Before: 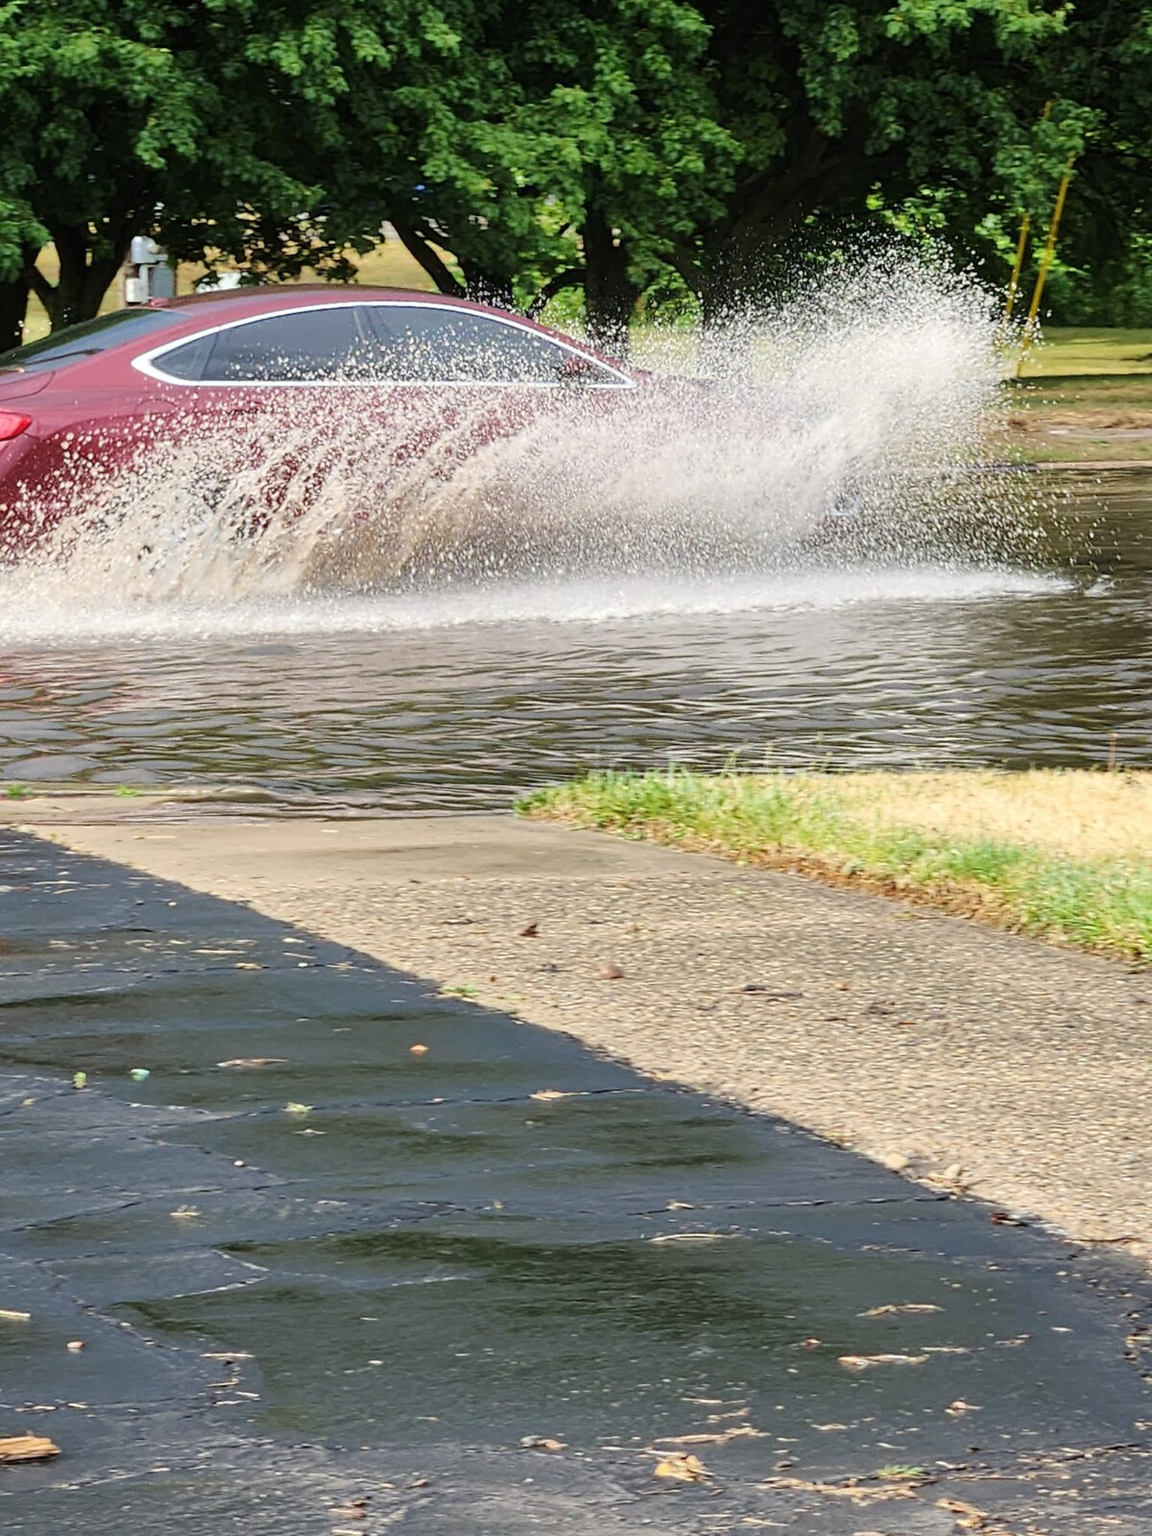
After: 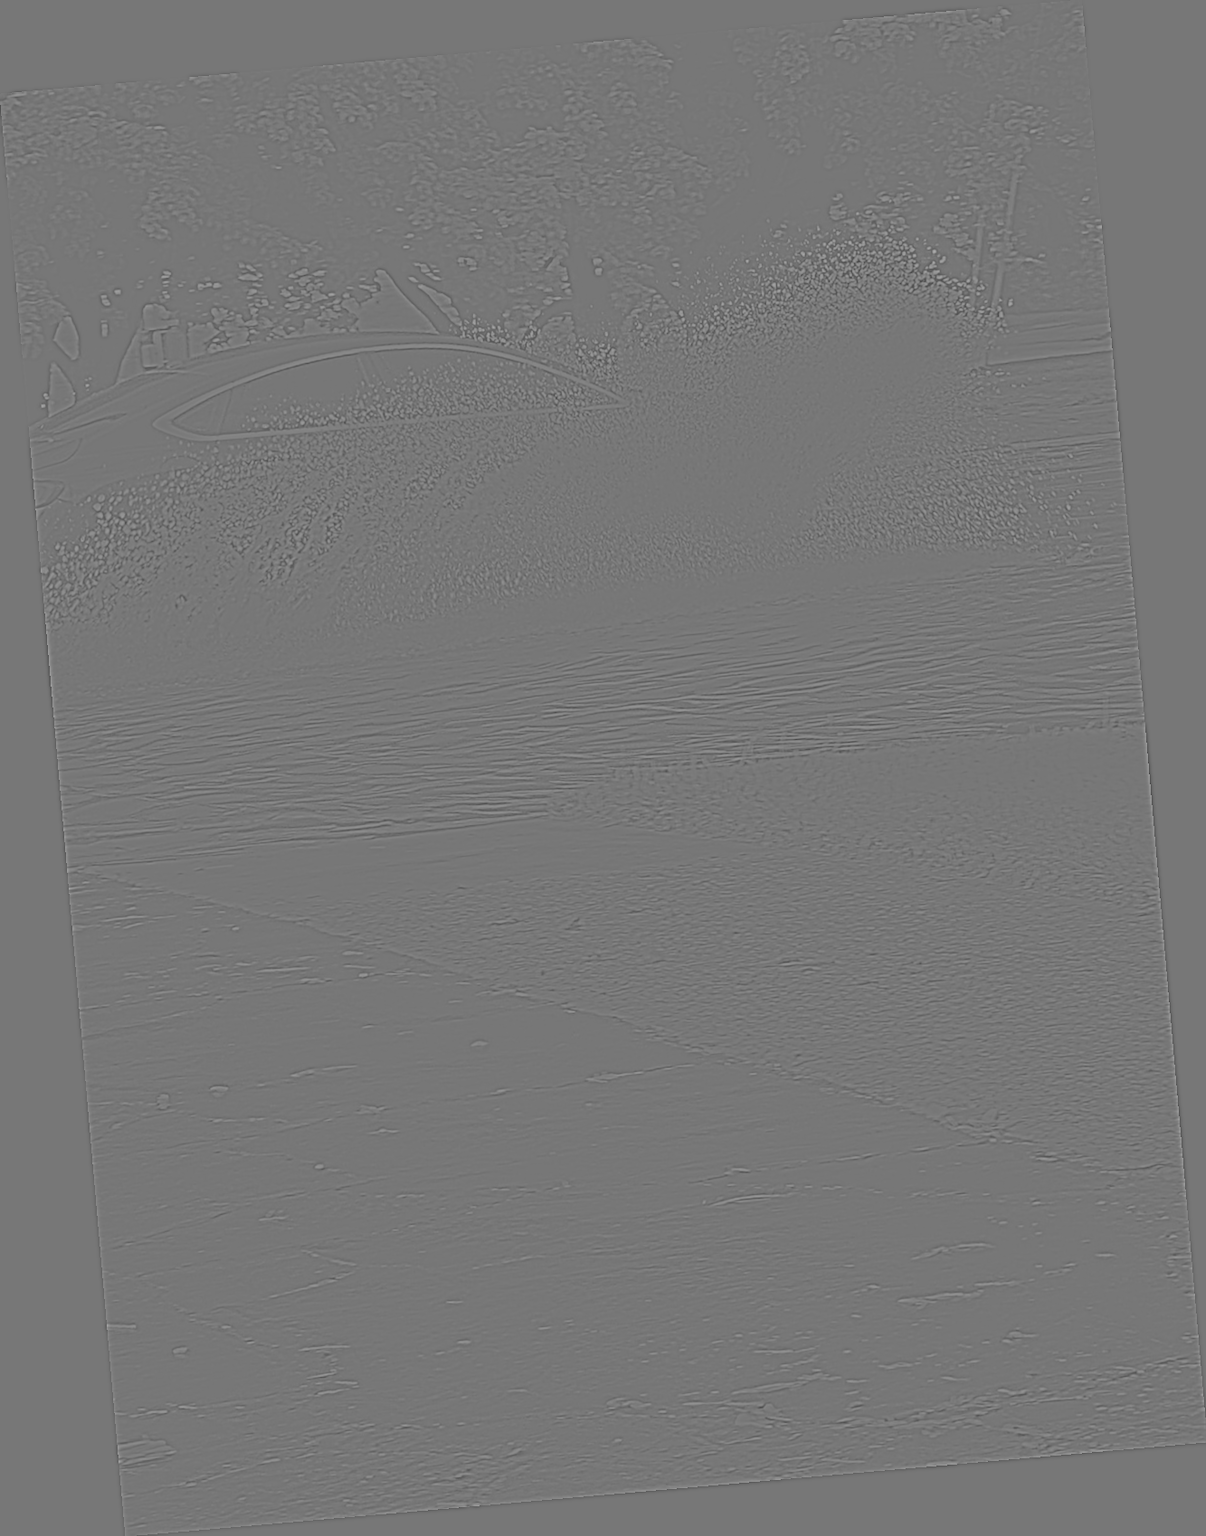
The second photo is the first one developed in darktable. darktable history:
highpass: sharpness 5.84%, contrast boost 8.44%
rotate and perspective: rotation -4.98°, automatic cropping off
